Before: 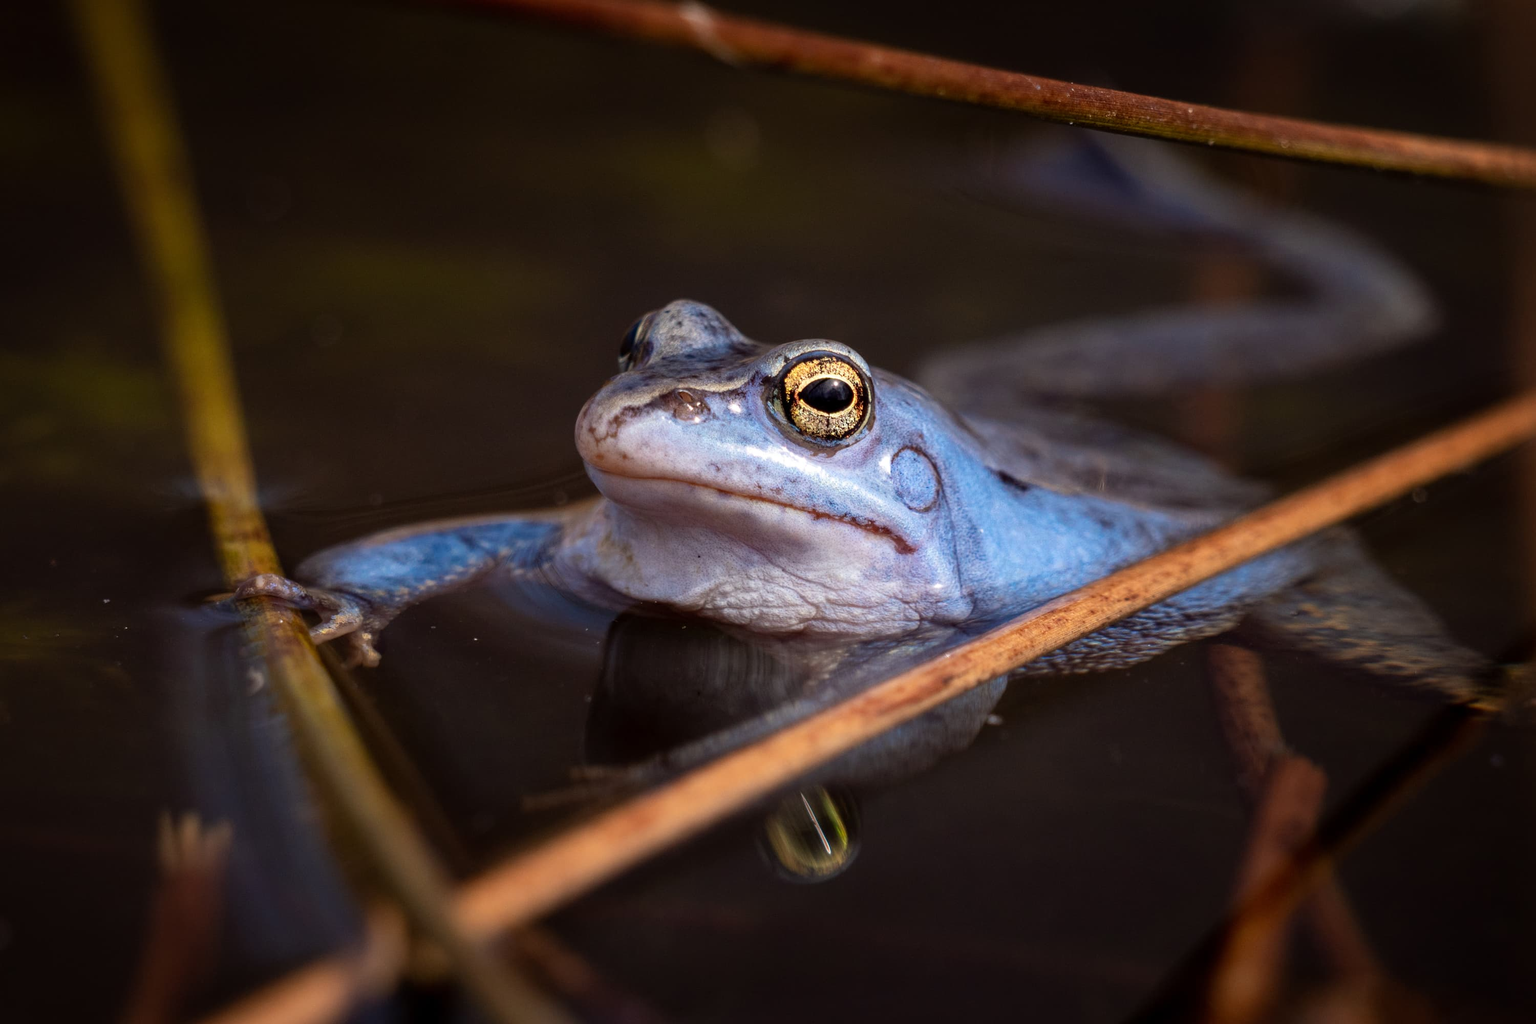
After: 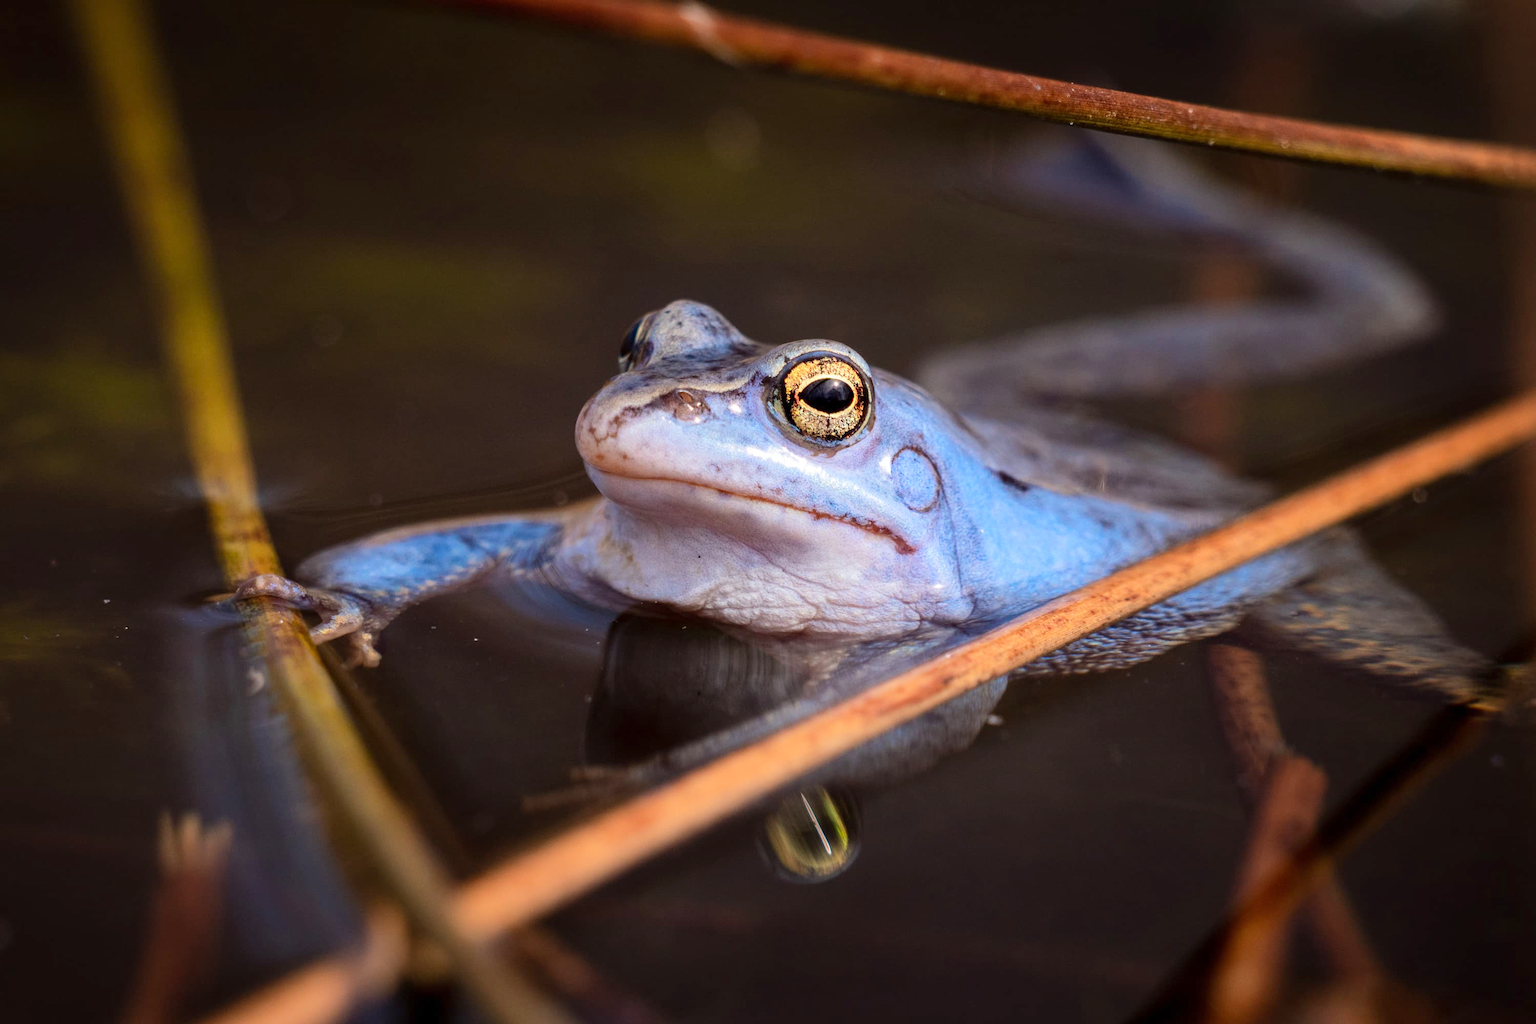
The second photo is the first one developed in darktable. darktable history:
base curve: curves: ch0 [(0, 0) (0.158, 0.273) (0.879, 0.895) (1, 1)]
